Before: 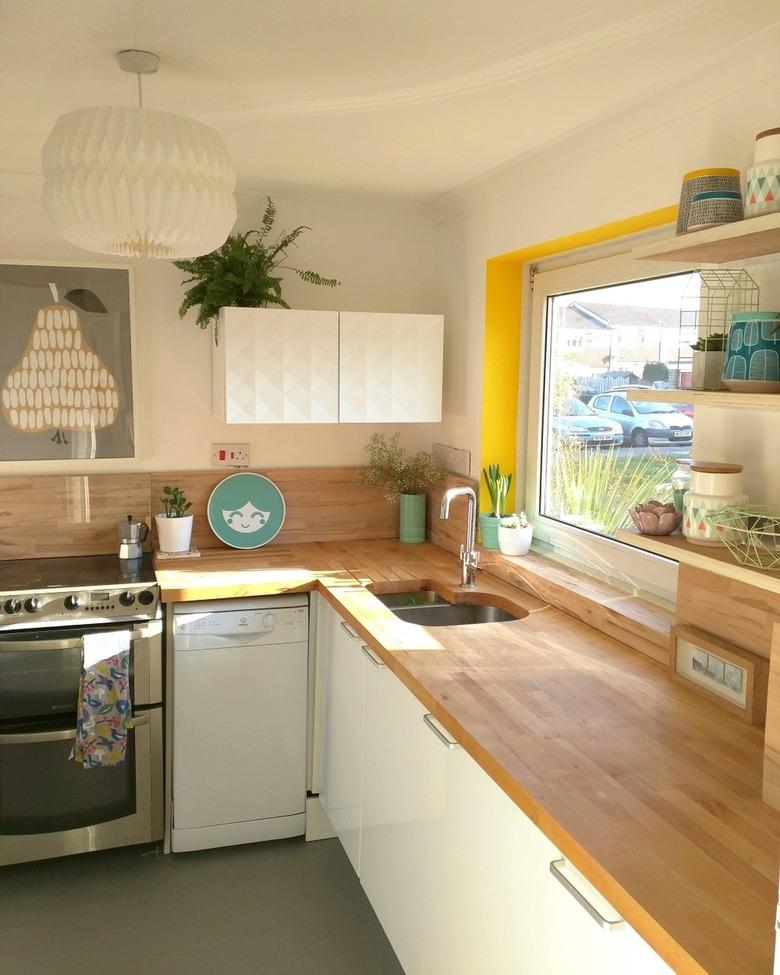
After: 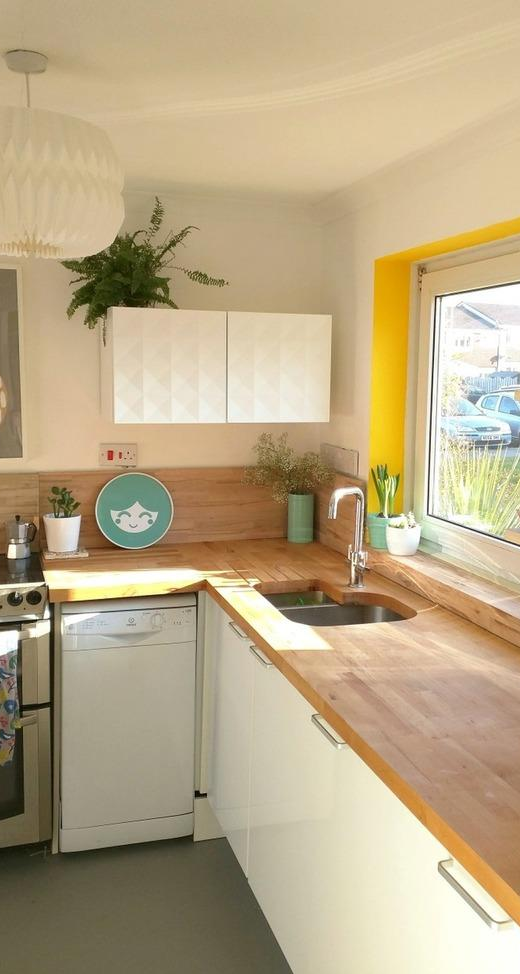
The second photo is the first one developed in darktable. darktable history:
crop and rotate: left 14.381%, right 18.934%
